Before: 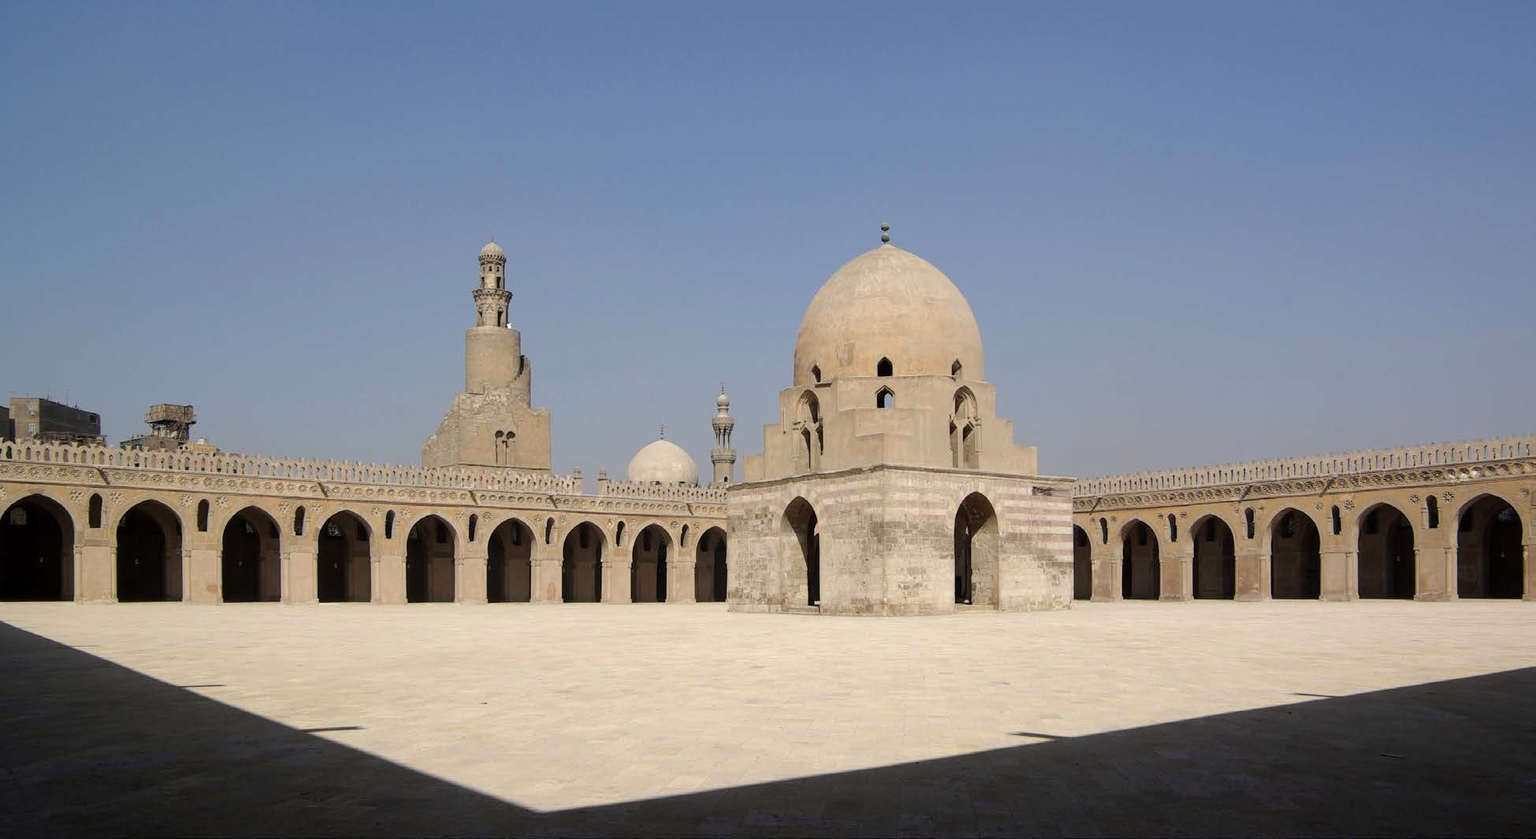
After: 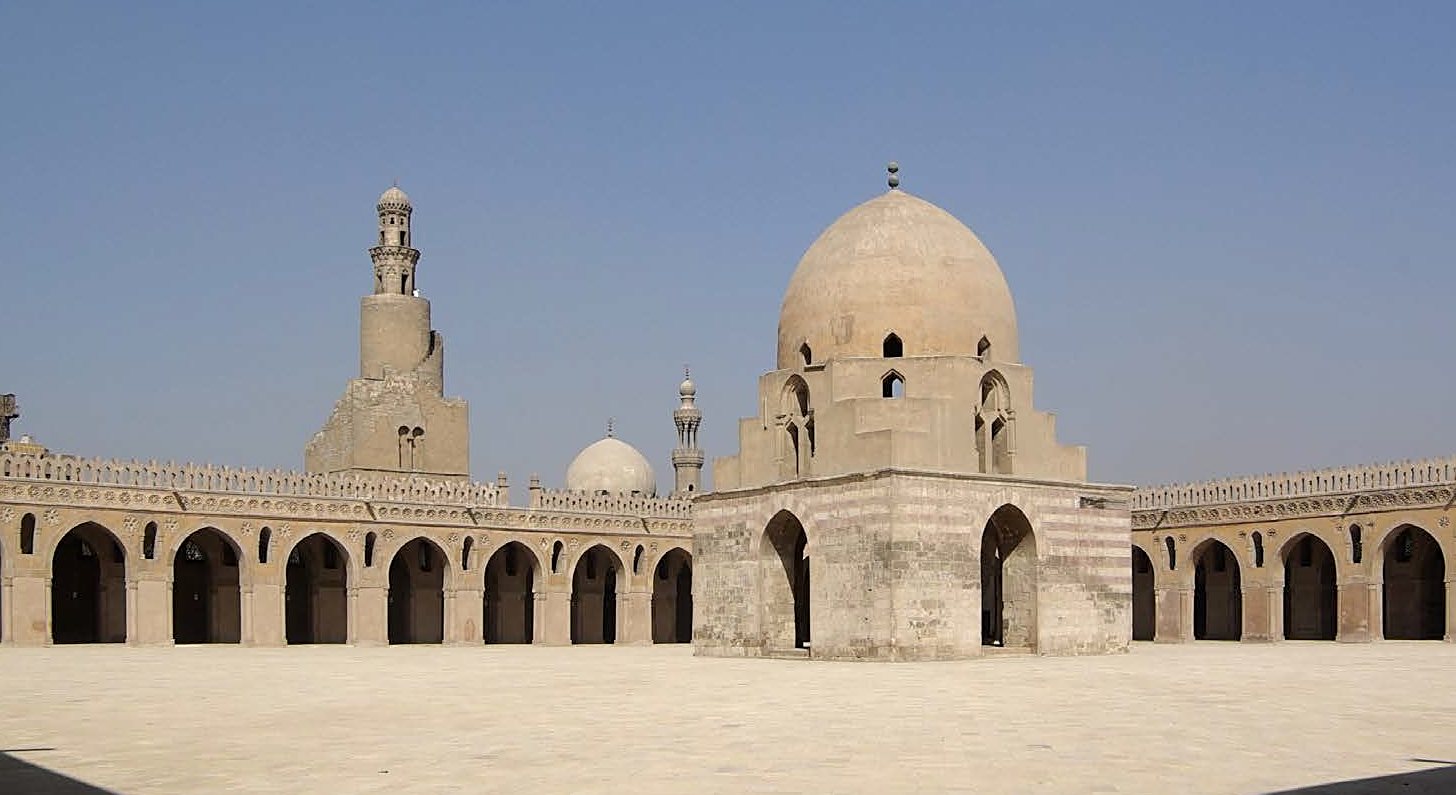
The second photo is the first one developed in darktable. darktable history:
sharpen: on, module defaults
crop and rotate: left 11.831%, top 11.346%, right 13.429%, bottom 13.899%
